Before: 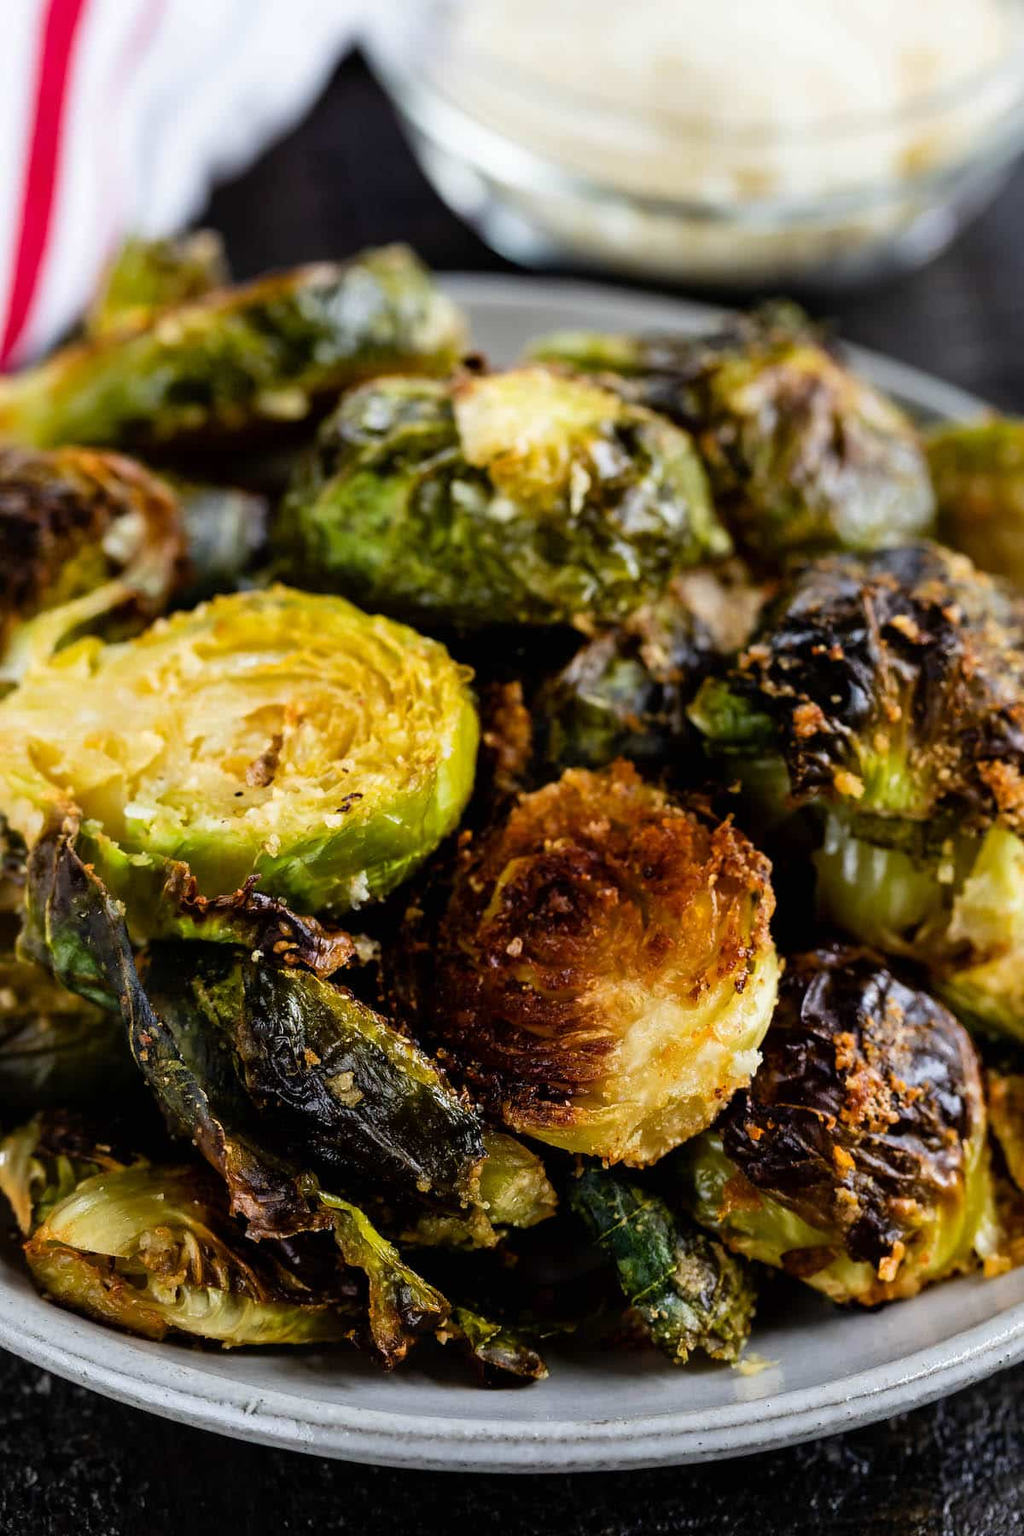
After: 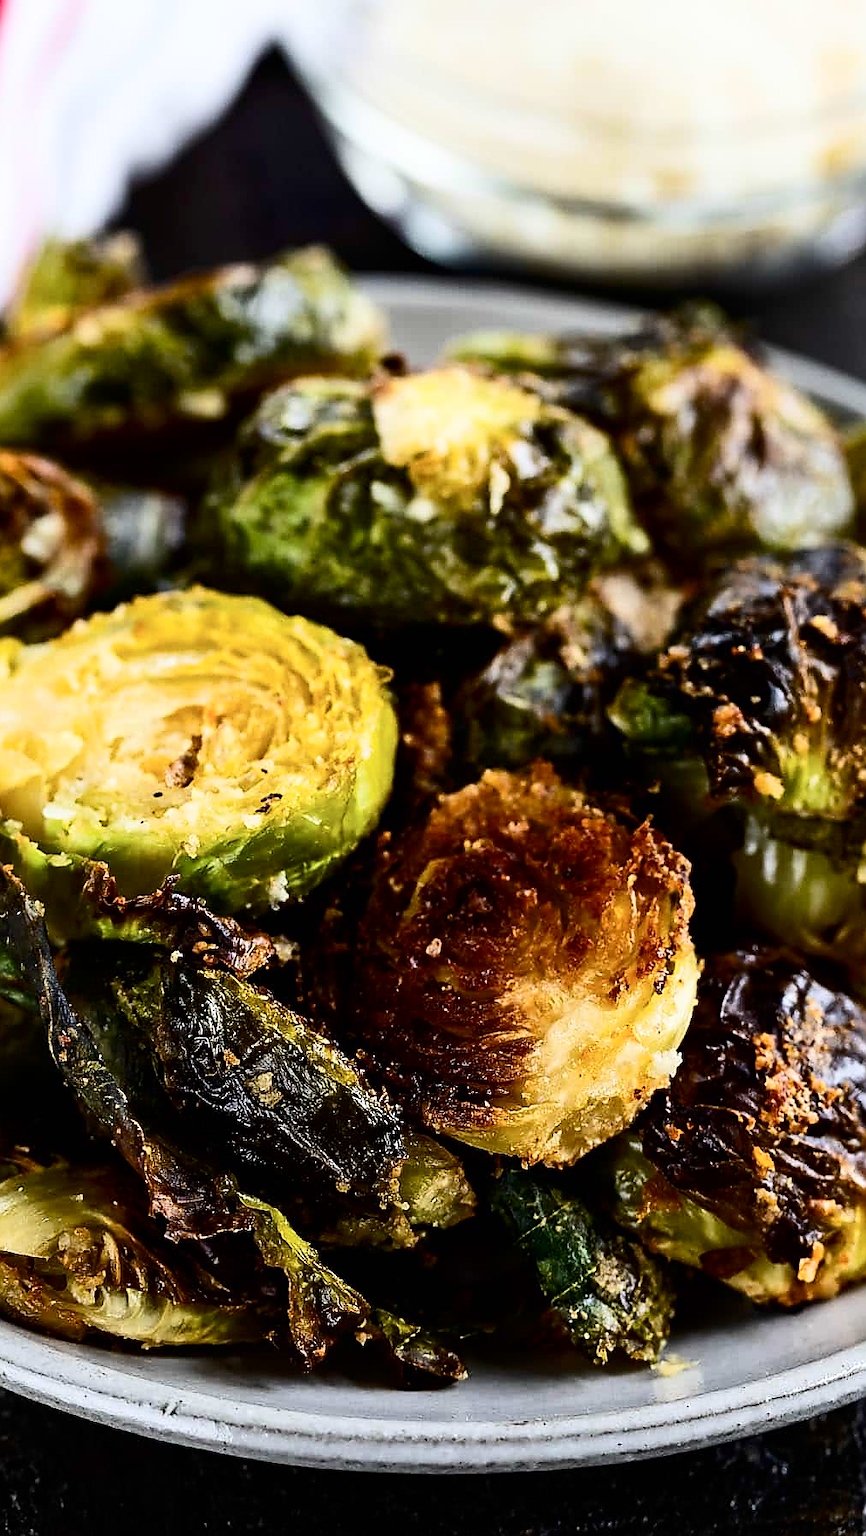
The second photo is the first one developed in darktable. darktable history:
contrast brightness saturation: contrast 0.294
crop: left 7.942%, right 7.41%
sharpen: radius 1.421, amount 1.238, threshold 0.766
